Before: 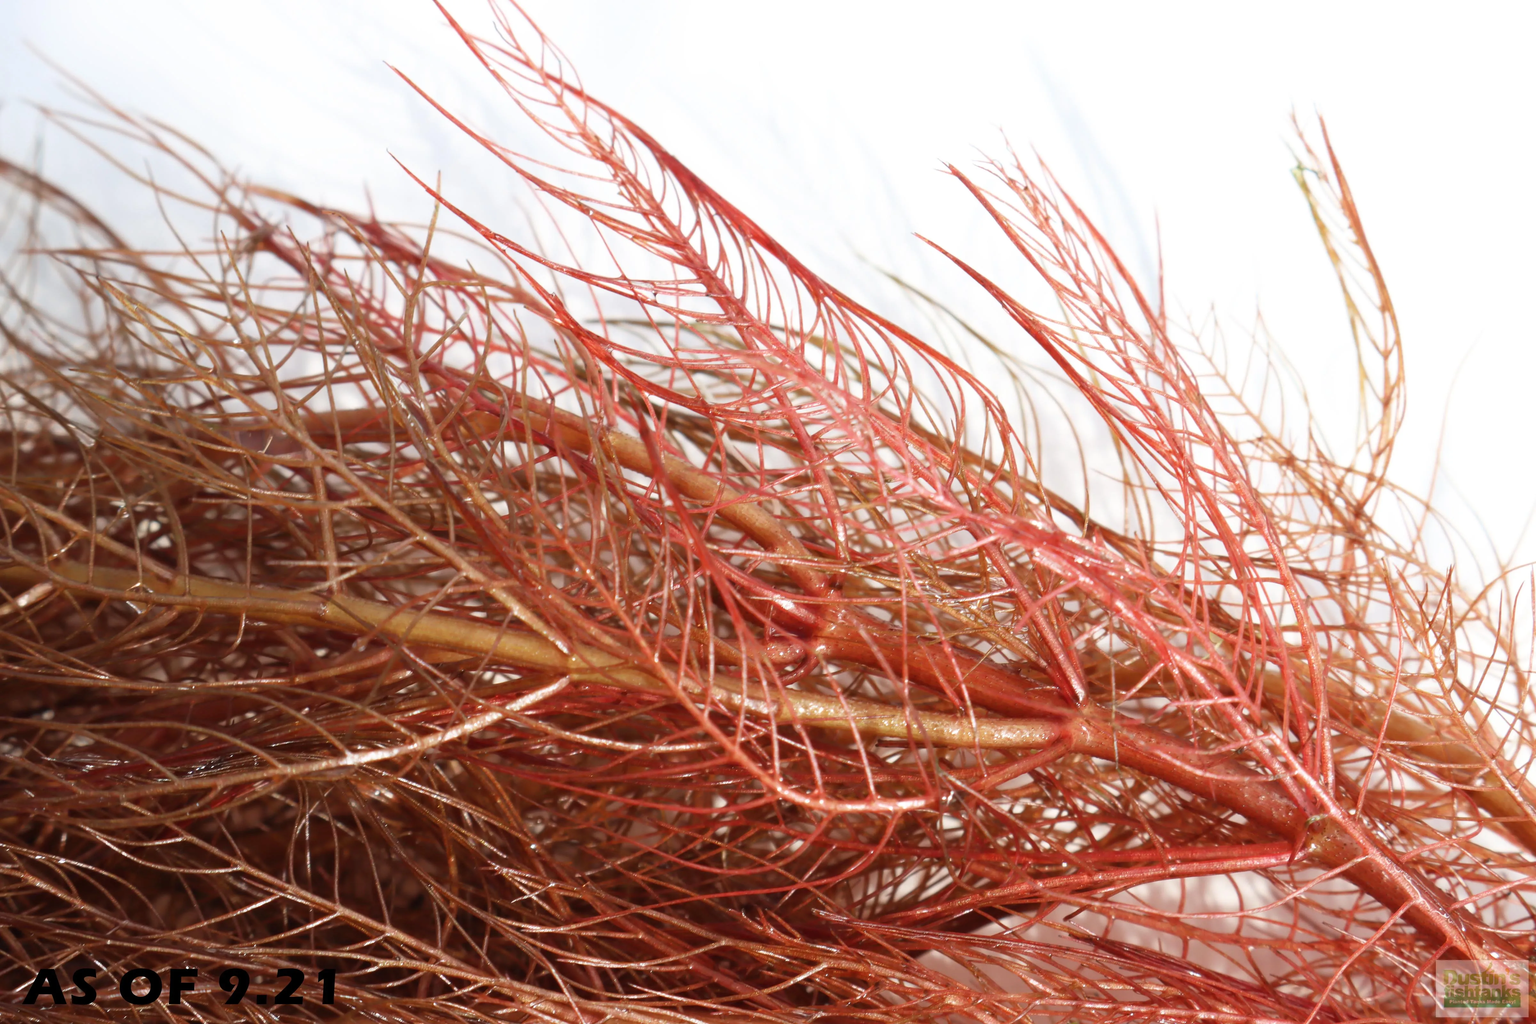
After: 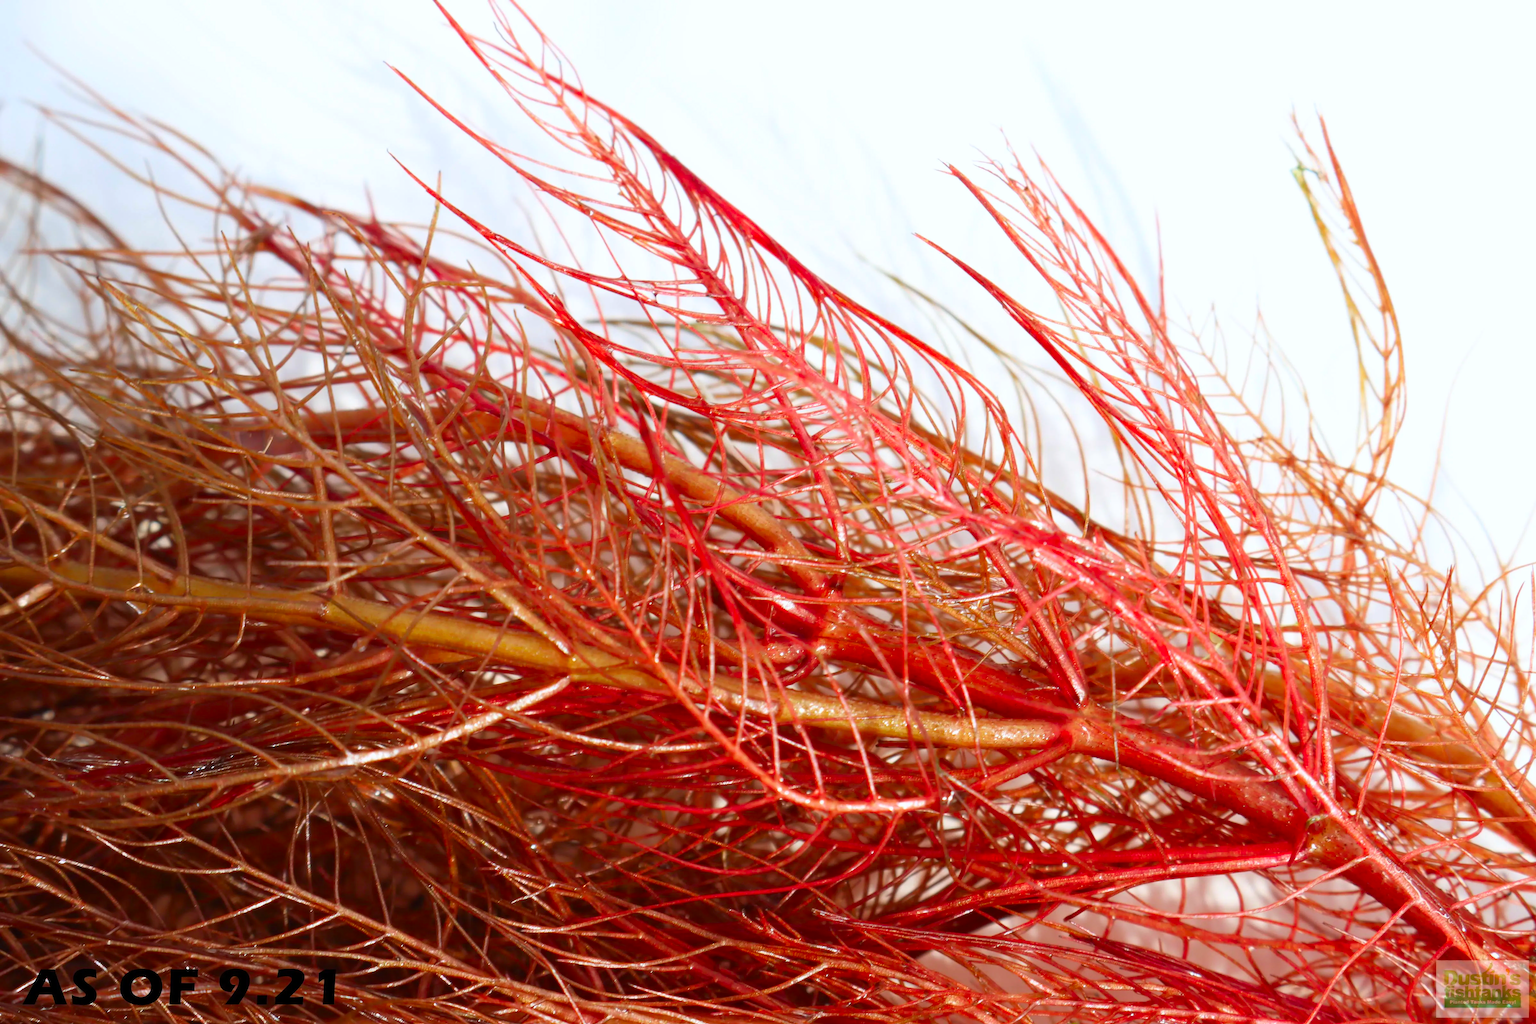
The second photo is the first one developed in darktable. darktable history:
white balance: red 0.982, blue 1.018
contrast brightness saturation: saturation 0.5
